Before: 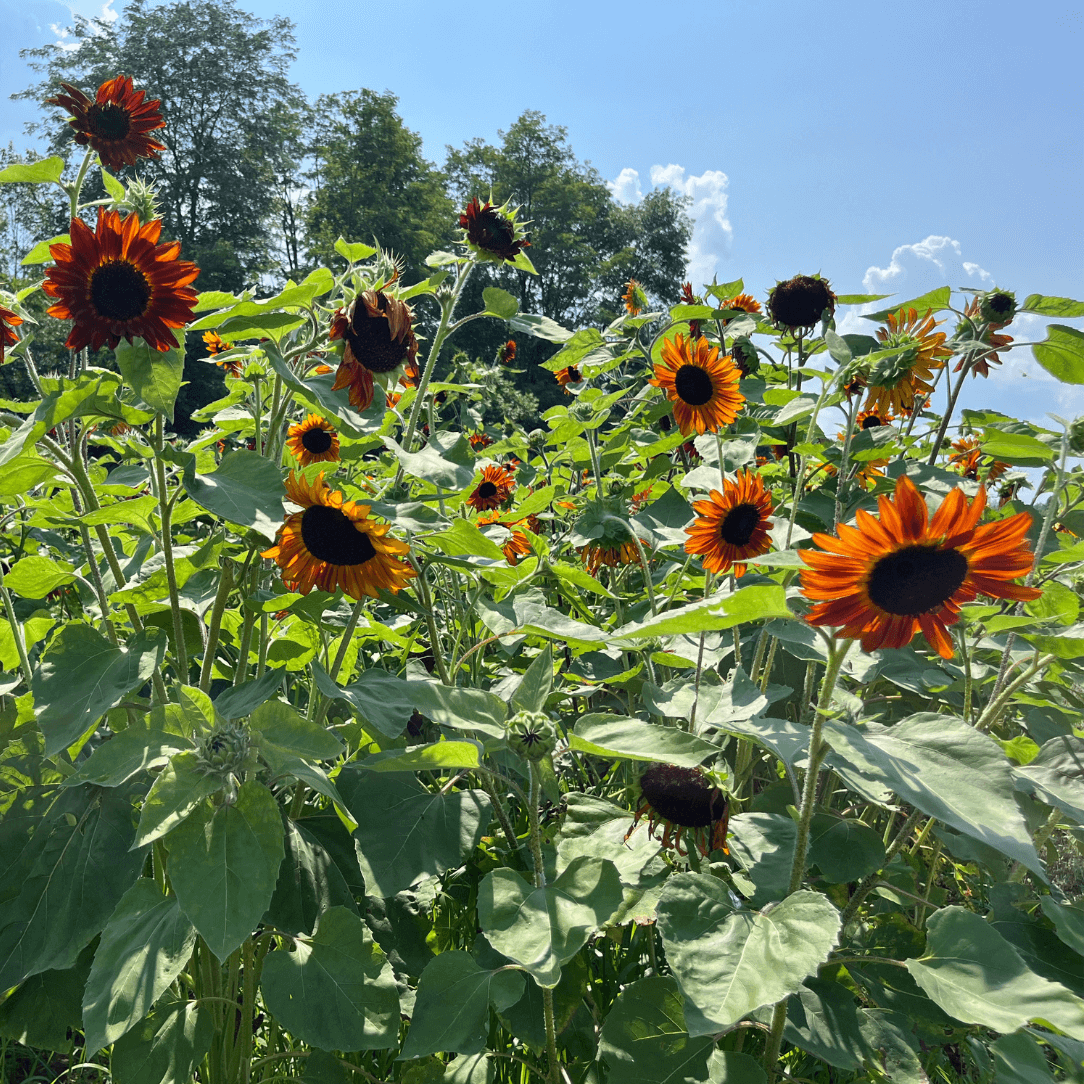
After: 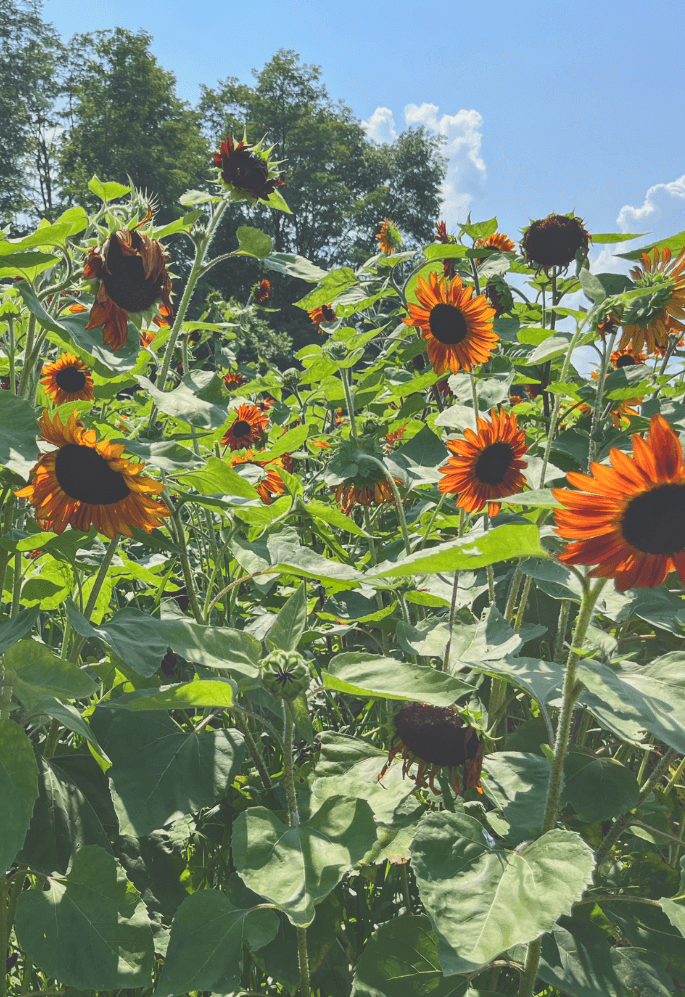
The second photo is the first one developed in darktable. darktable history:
tone equalizer: -8 EV -0.719 EV, -7 EV -0.701 EV, -6 EV -0.581 EV, -5 EV -0.362 EV, -3 EV 0.372 EV, -2 EV 0.6 EV, -1 EV 0.675 EV, +0 EV 0.728 EV, edges refinement/feathering 500, mask exposure compensation -1.57 EV, preserve details guided filter
crop and rotate: left 22.725%, top 5.645%, right 14.075%, bottom 2.307%
color balance rgb: global offset › luminance 1.999%, perceptual saturation grading › global saturation -0.025%, contrast -29.38%
haze removal: compatibility mode true, adaptive false
exposure: compensate exposure bias true, compensate highlight preservation false
color calibration: illuminant same as pipeline (D50), adaptation XYZ, x 0.346, y 0.358, temperature 5007 K
local contrast: detail 110%
